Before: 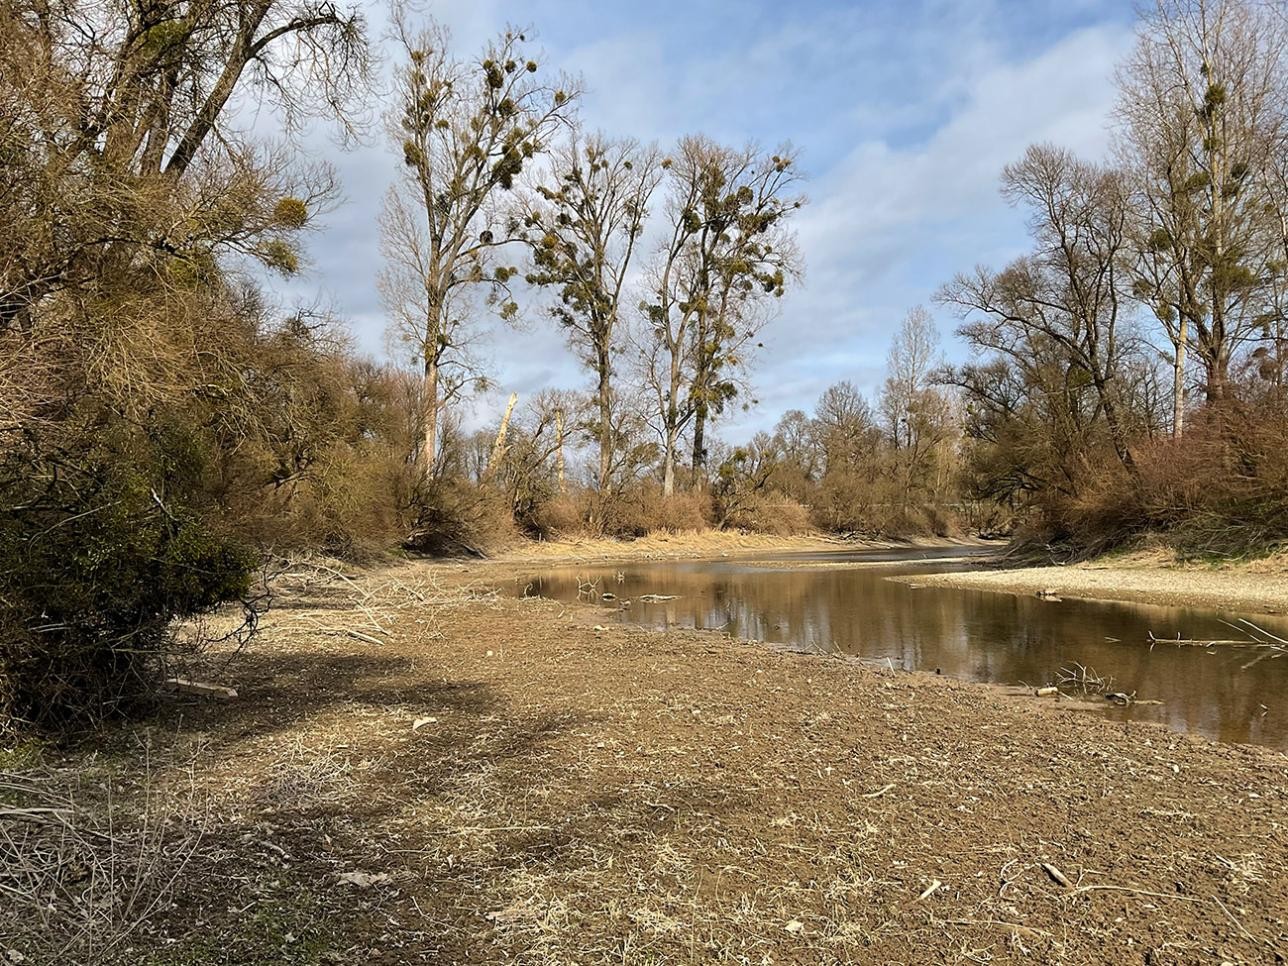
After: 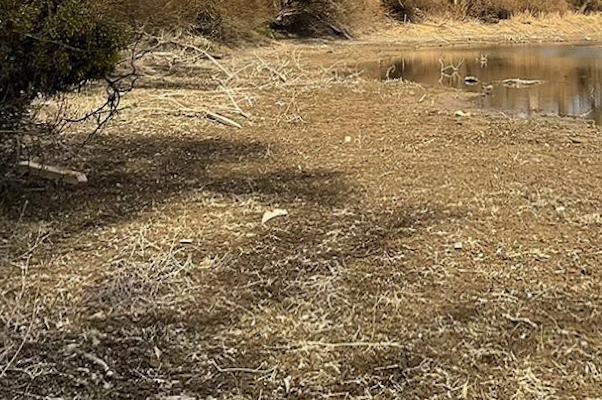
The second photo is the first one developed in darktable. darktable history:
crop: top 44.483%, right 43.593%, bottom 12.892%
rotate and perspective: rotation 0.72°, lens shift (vertical) -0.352, lens shift (horizontal) -0.051, crop left 0.152, crop right 0.859, crop top 0.019, crop bottom 0.964
